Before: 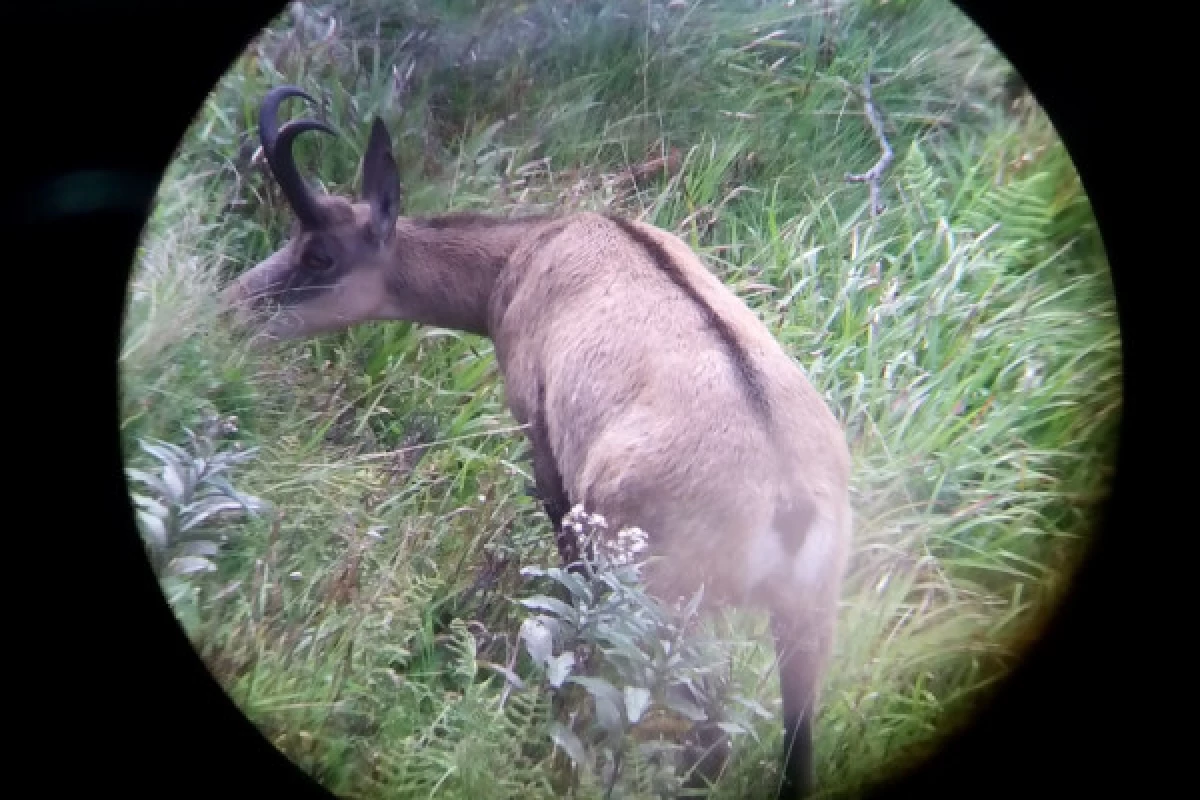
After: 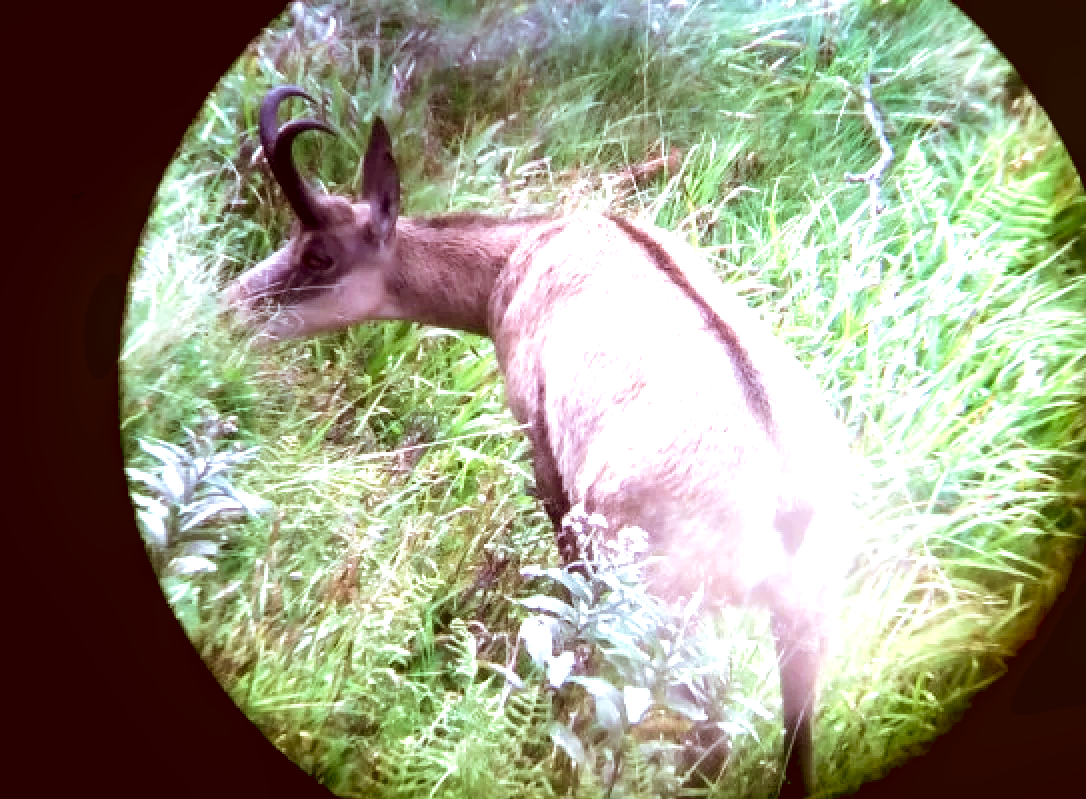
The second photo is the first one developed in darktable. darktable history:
crop: right 9.479%, bottom 0.016%
color calibration: gray › normalize channels true, illuminant as shot in camera, x 0.358, y 0.373, temperature 4628.91 K, gamut compression 0.007
exposure: black level correction 0.011, exposure 0.693 EV, compensate exposure bias true, compensate highlight preservation false
velvia: strength 29.57%
tone equalizer: -8 EV 0.001 EV, -7 EV -0.003 EV, -6 EV 0.005 EV, -5 EV -0.038 EV, -4 EV -0.114 EV, -3 EV -0.16 EV, -2 EV 0.241 EV, -1 EV 0.721 EV, +0 EV 0.482 EV, mask exposure compensation -0.498 EV
color correction: highlights a* -5.37, highlights b* 9.8, shadows a* 9.36, shadows b* 25.05
local contrast: on, module defaults
